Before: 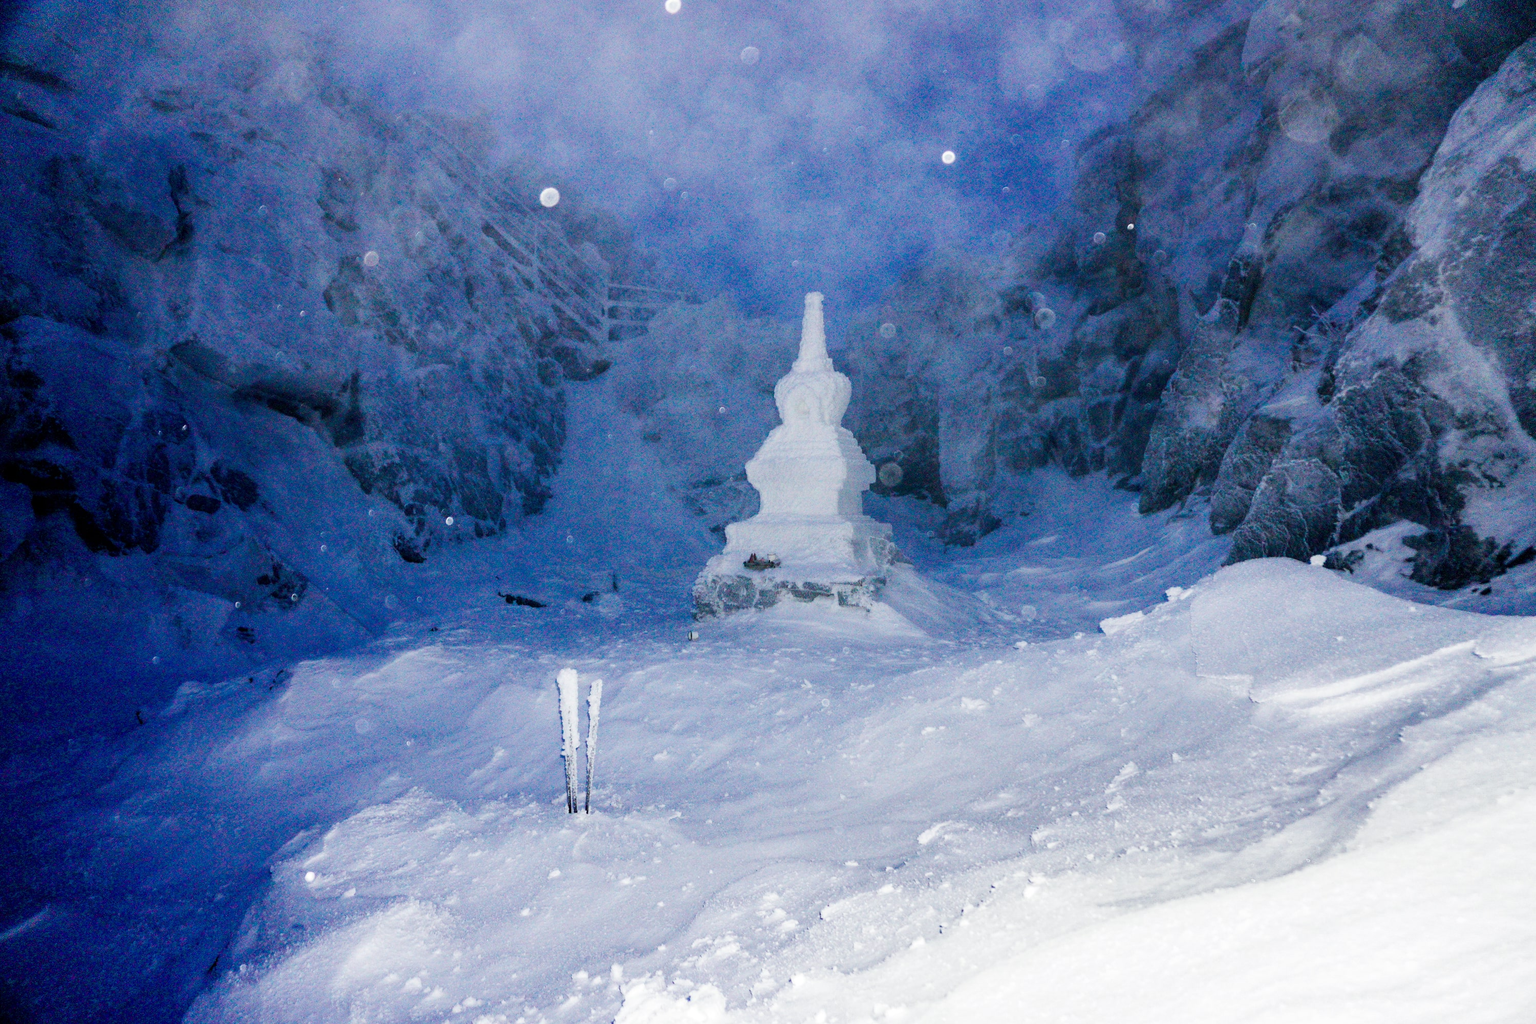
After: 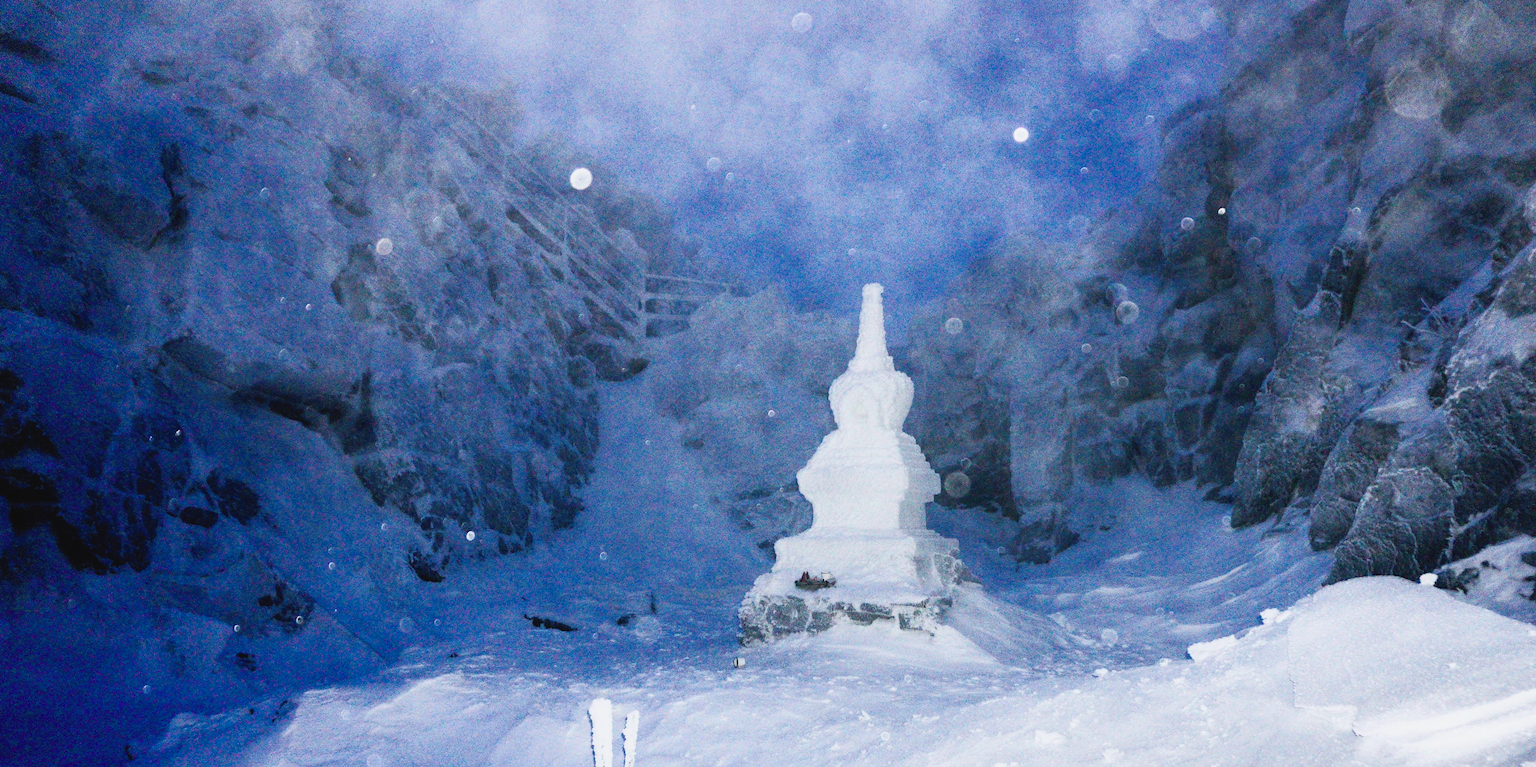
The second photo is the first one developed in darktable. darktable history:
tone curve: curves: ch0 [(0, 0.038) (0.193, 0.212) (0.461, 0.502) (0.629, 0.731) (0.838, 0.916) (1, 0.967)]; ch1 [(0, 0) (0.35, 0.356) (0.45, 0.453) (0.504, 0.503) (0.532, 0.524) (0.558, 0.559) (0.735, 0.762) (1, 1)]; ch2 [(0, 0) (0.281, 0.266) (0.456, 0.469) (0.5, 0.5) (0.533, 0.545) (0.606, 0.607) (0.646, 0.654) (1, 1)], color space Lab, independent channels, preserve colors none
crop: left 1.509%, top 3.452%, right 7.696%, bottom 28.452%
